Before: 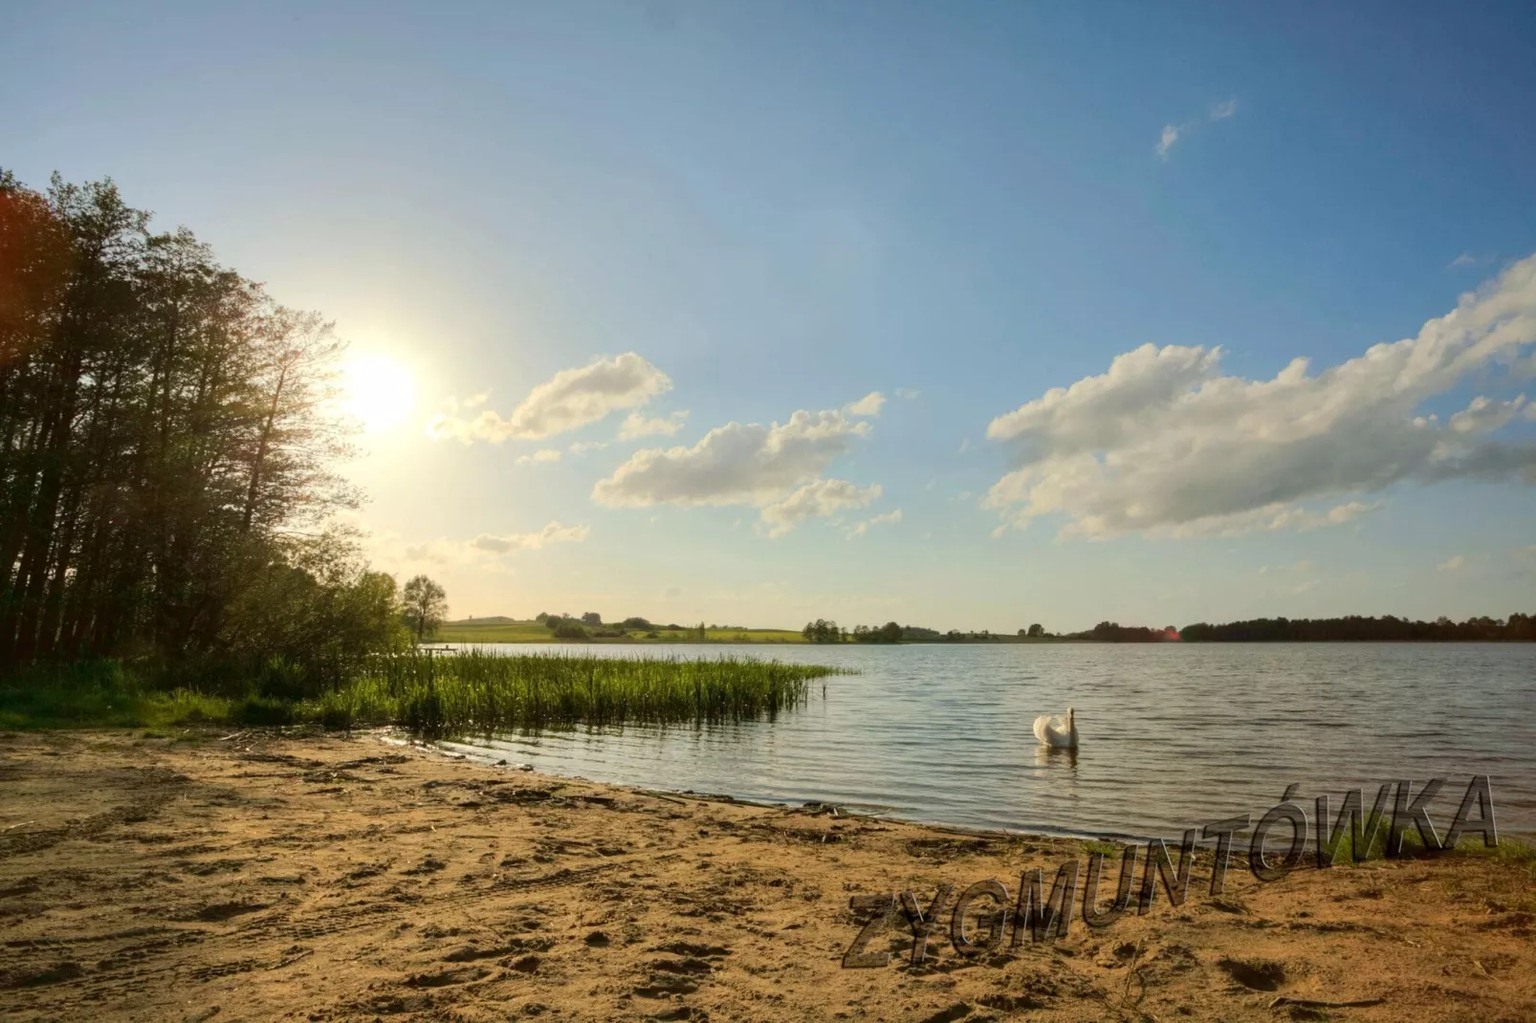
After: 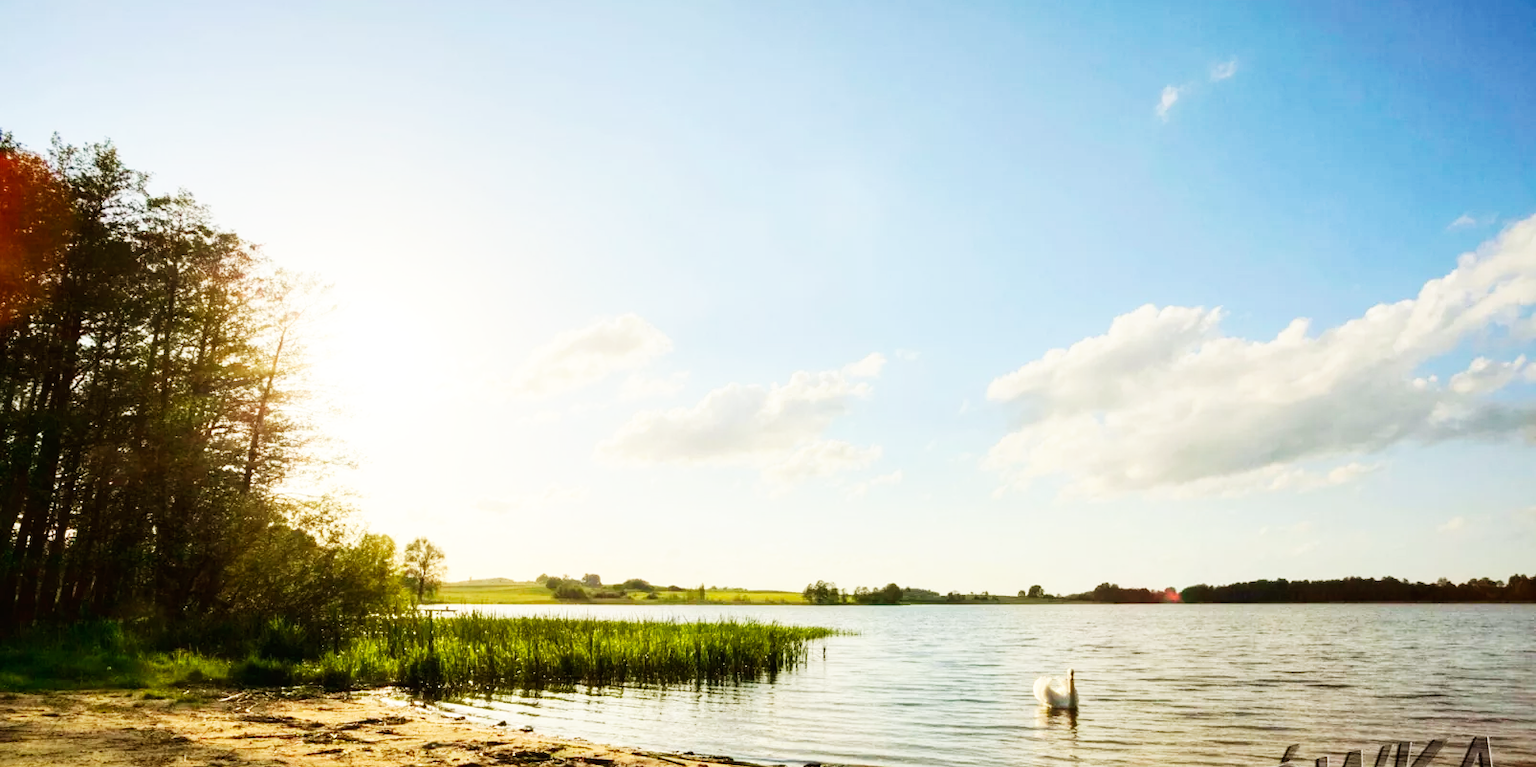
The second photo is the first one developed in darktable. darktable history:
crop: top 3.857%, bottom 21.132%
base curve: curves: ch0 [(0, 0) (0.007, 0.004) (0.027, 0.03) (0.046, 0.07) (0.207, 0.54) (0.442, 0.872) (0.673, 0.972) (1, 1)], preserve colors none
